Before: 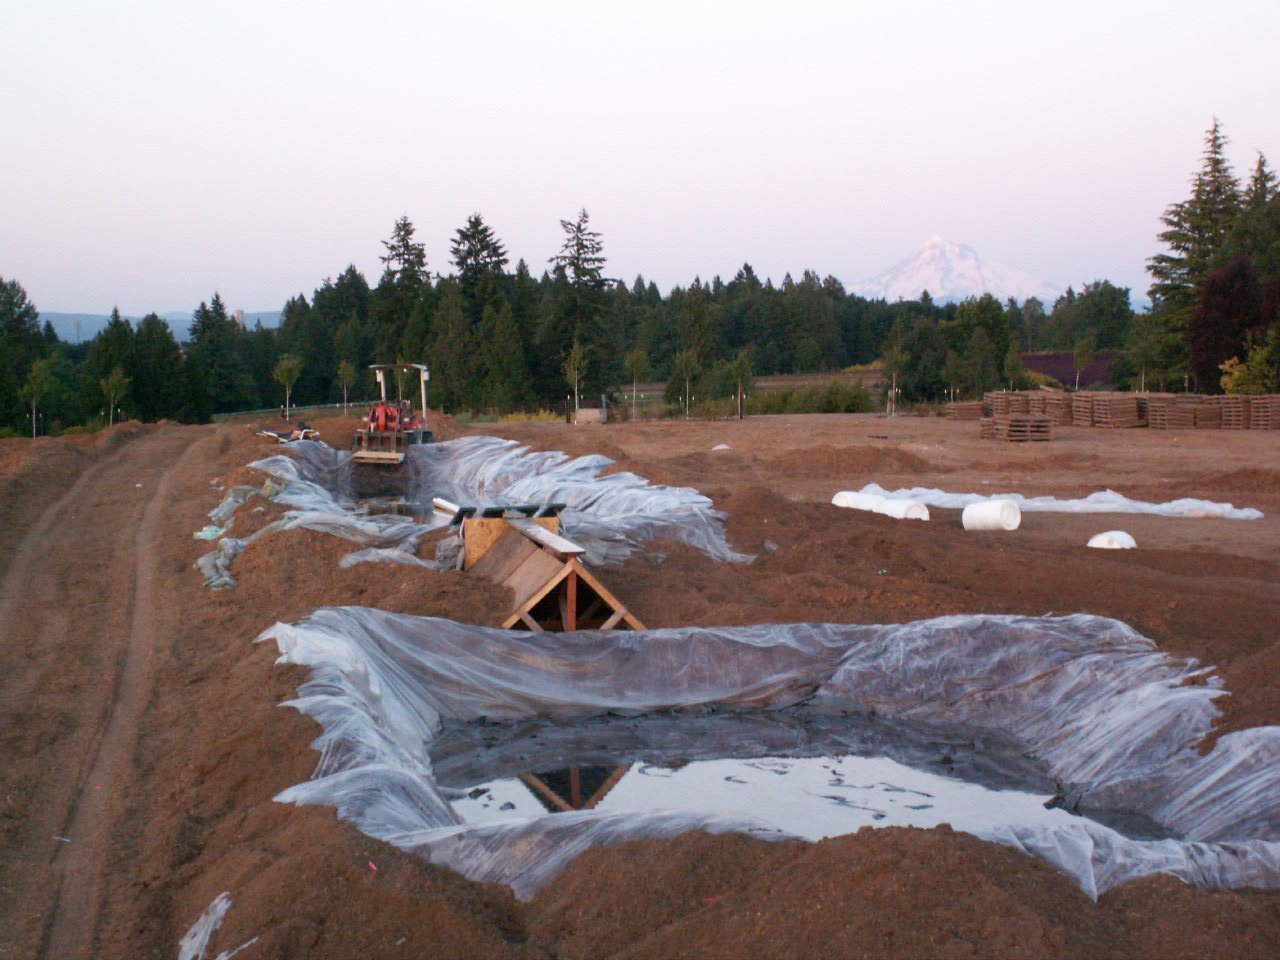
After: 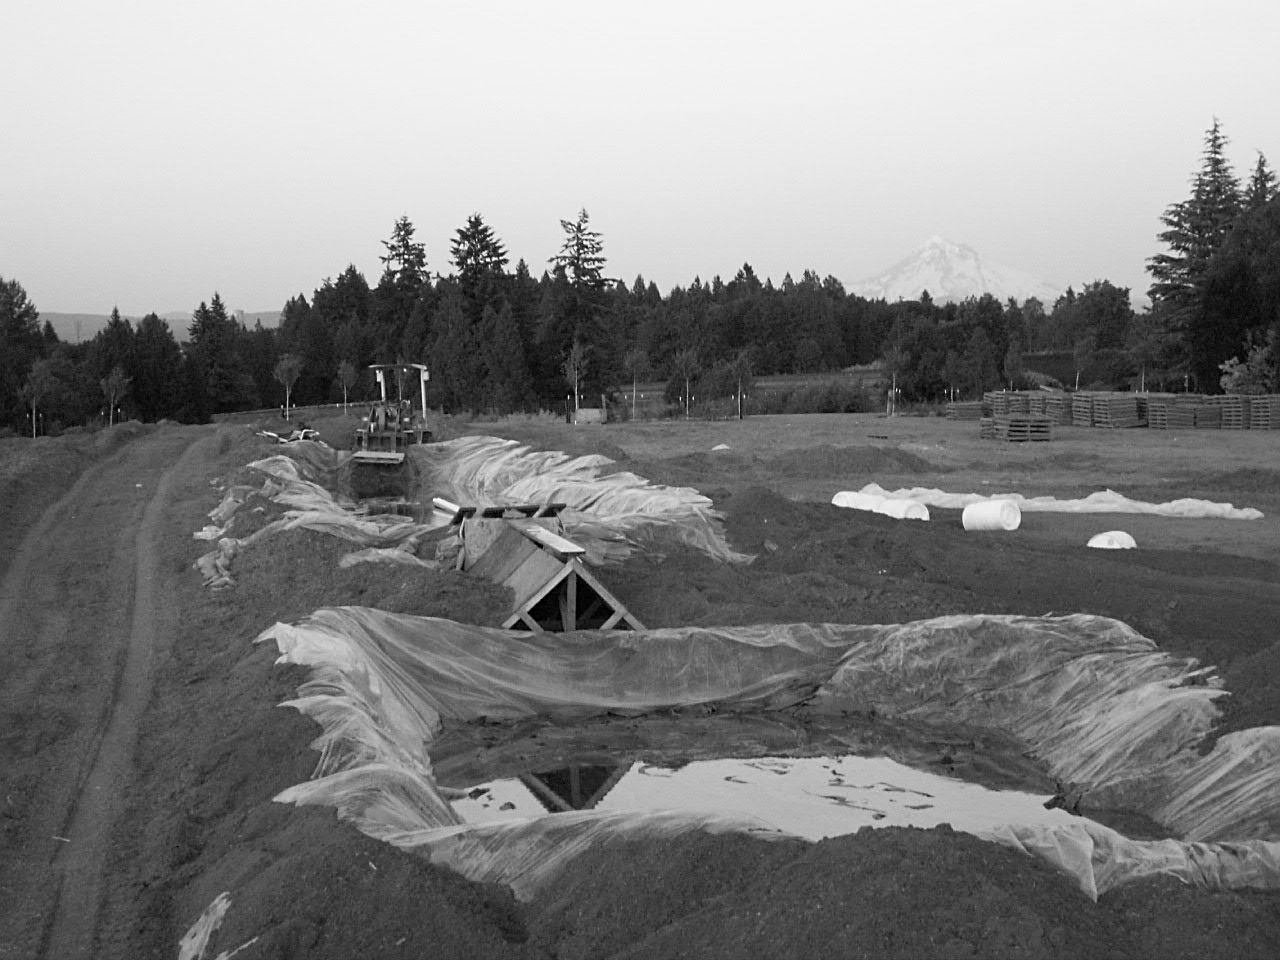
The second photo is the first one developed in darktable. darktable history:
monochrome: a -35.87, b 49.73, size 1.7
sharpen: on, module defaults
